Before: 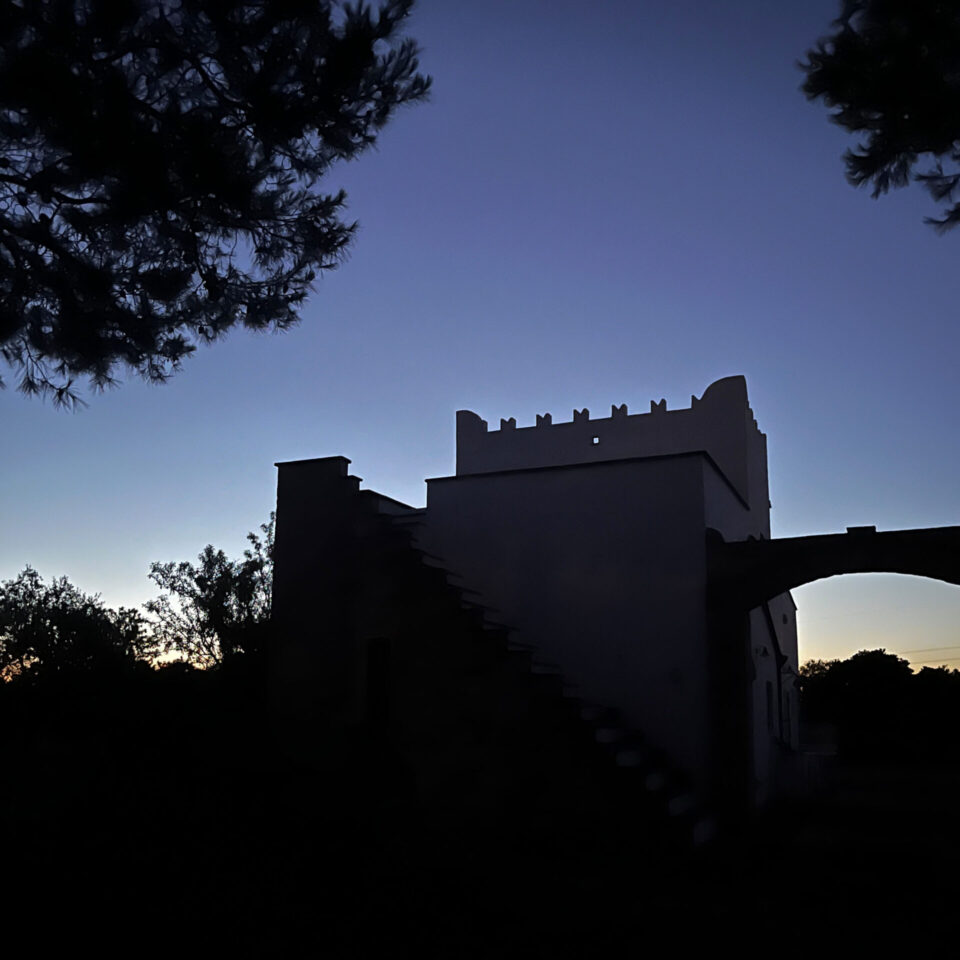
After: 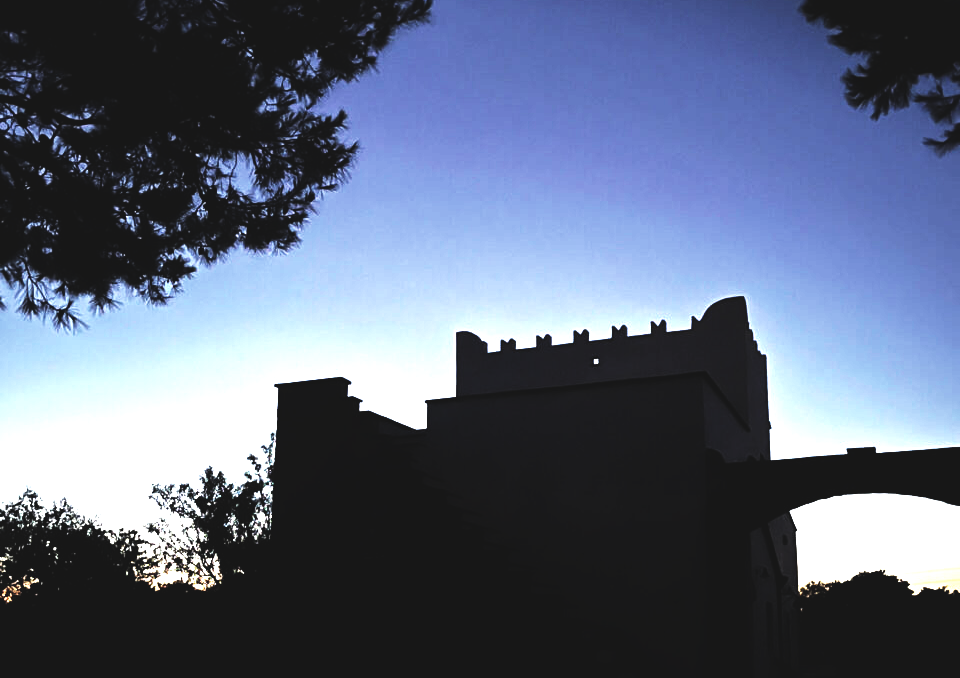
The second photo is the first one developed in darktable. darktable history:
exposure: black level correction 0, exposure 1 EV, compensate highlight preservation false
levels: levels [0.101, 0.578, 0.953]
base curve: curves: ch0 [(0, 0.036) (0.007, 0.037) (0.604, 0.887) (1, 1)], preserve colors none
crop and rotate: top 8.293%, bottom 20.996%
